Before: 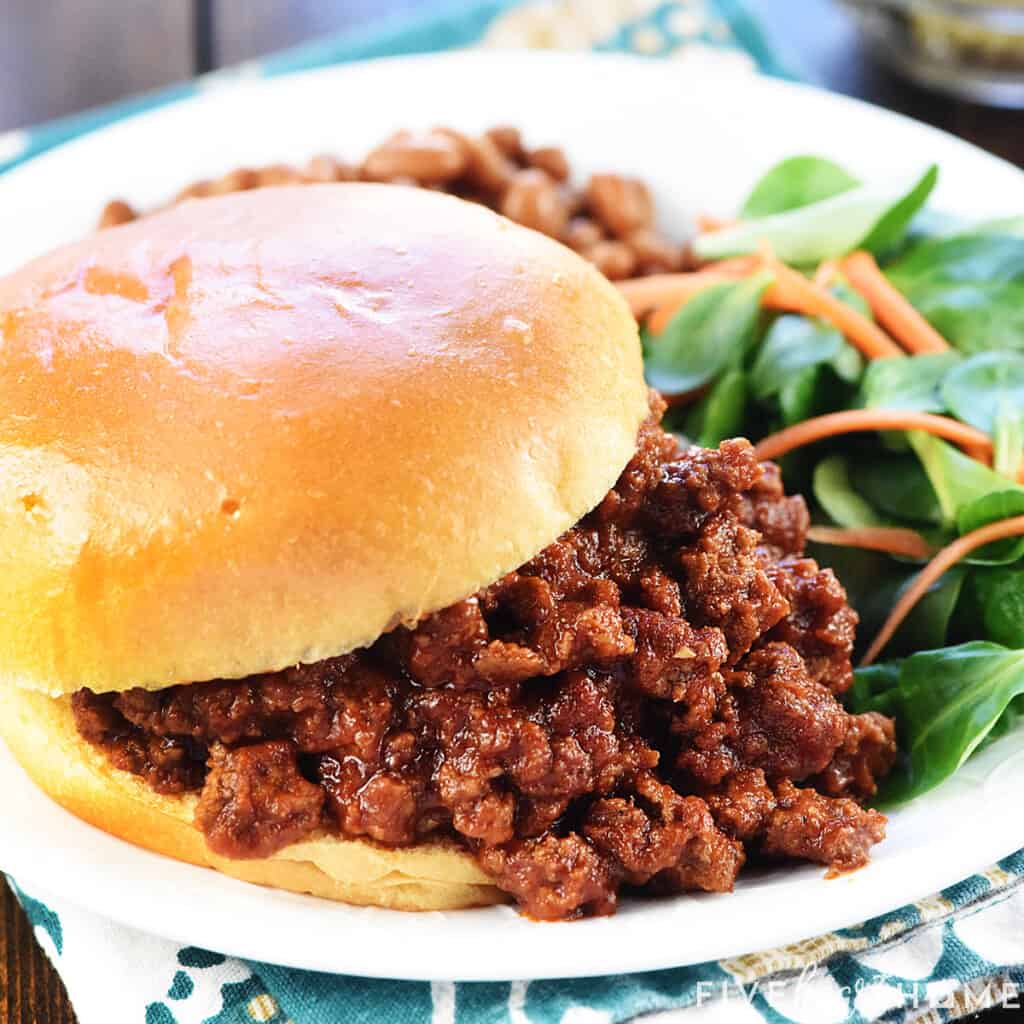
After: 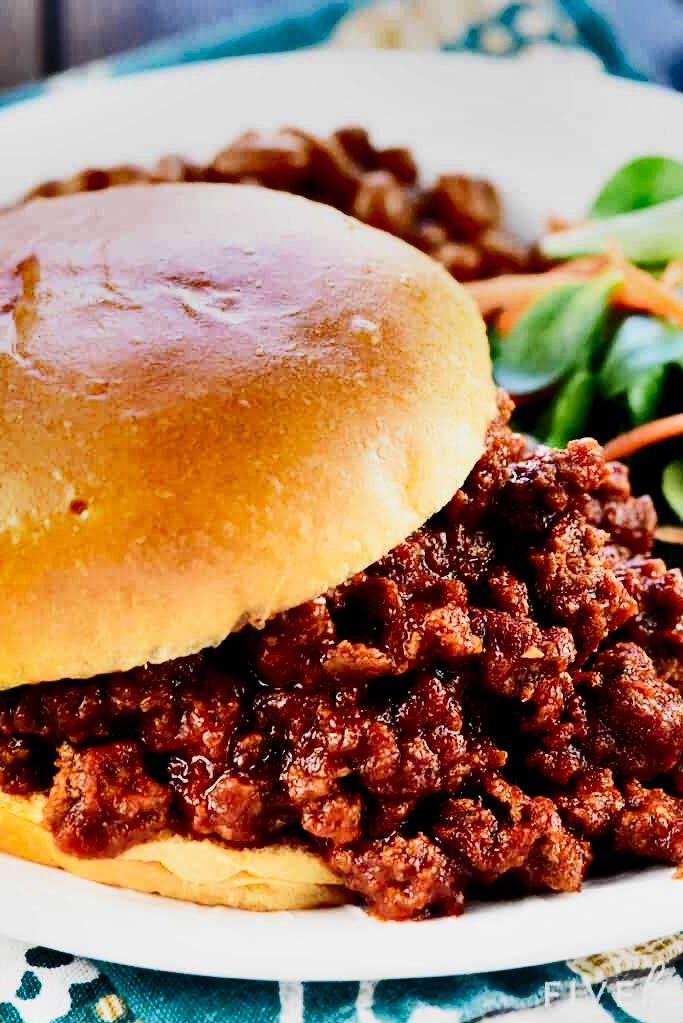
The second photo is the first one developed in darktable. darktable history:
shadows and highlights: shadows 24.63, highlights -77.1, soften with gaussian
filmic rgb: black relative exposure -5.02 EV, white relative exposure 3.54 EV, hardness 3.18, contrast 1.188, highlights saturation mix -31.36%
crop and rotate: left 14.888%, right 18.351%
exposure: exposure 0.206 EV, compensate highlight preservation false
contrast brightness saturation: contrast 0.192, brightness -0.104, saturation 0.214
